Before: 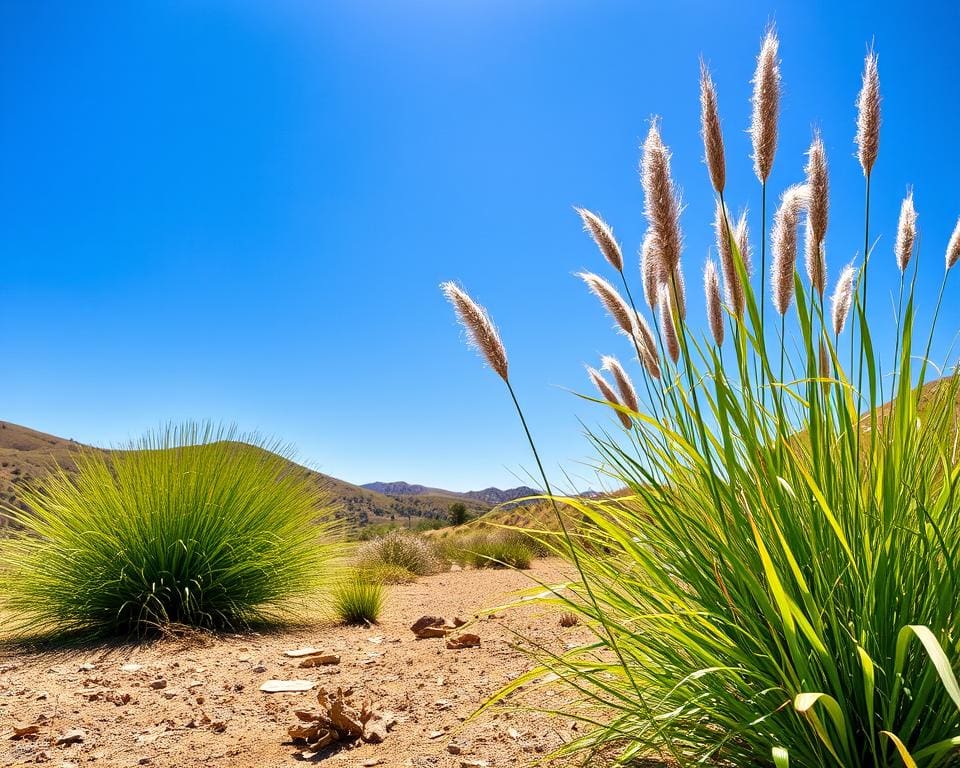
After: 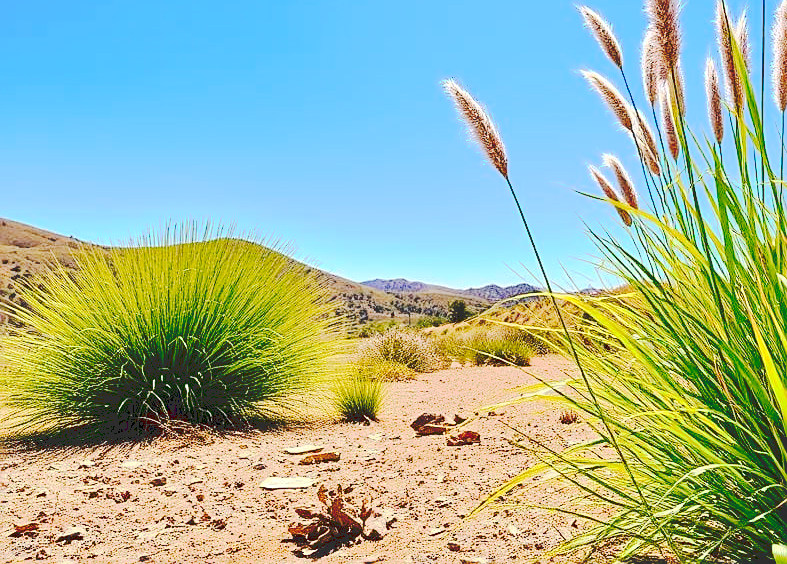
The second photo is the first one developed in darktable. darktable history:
tone curve: curves: ch0 [(0, 0) (0.003, 0.185) (0.011, 0.185) (0.025, 0.187) (0.044, 0.185) (0.069, 0.185) (0.1, 0.18) (0.136, 0.18) (0.177, 0.179) (0.224, 0.202) (0.277, 0.252) (0.335, 0.343) (0.399, 0.452) (0.468, 0.553) (0.543, 0.643) (0.623, 0.717) (0.709, 0.778) (0.801, 0.82) (0.898, 0.856) (1, 1)], preserve colors none
crop: top 26.531%, right 17.959%
sharpen: on, module defaults
contrast brightness saturation: contrast 0.2, brightness 0.16, saturation 0.22
